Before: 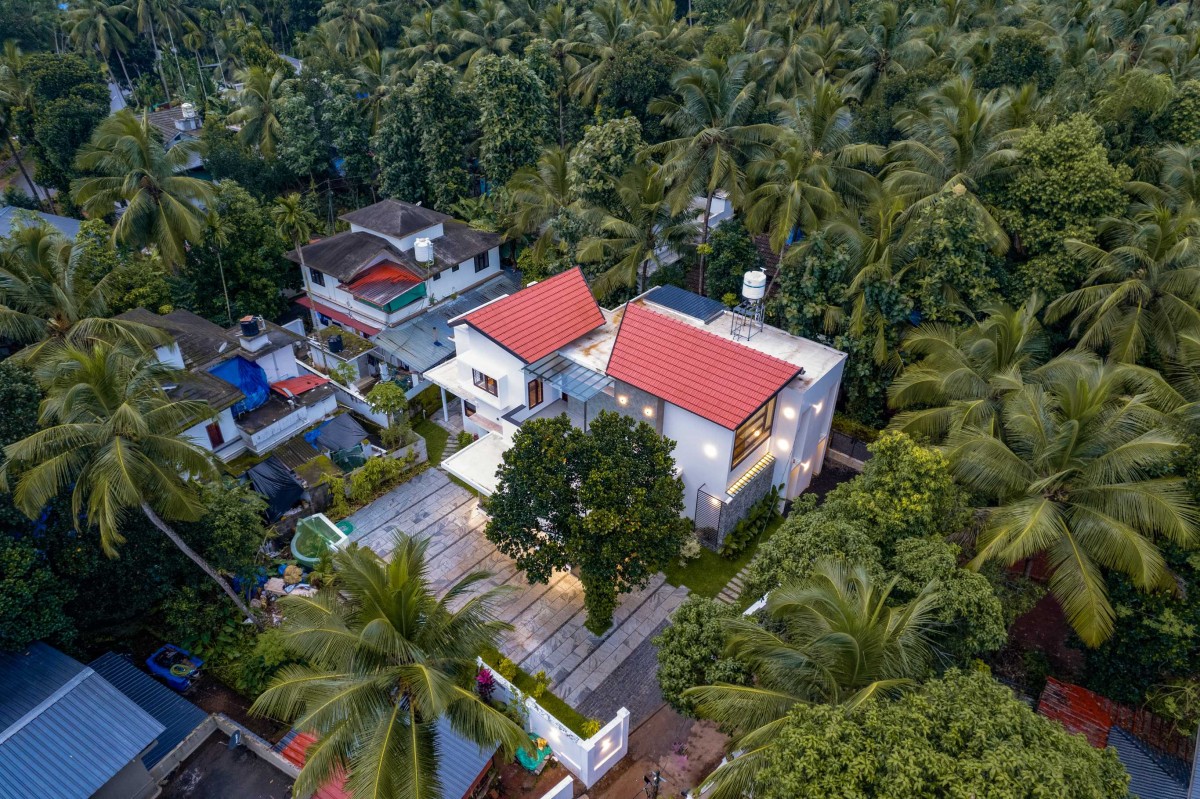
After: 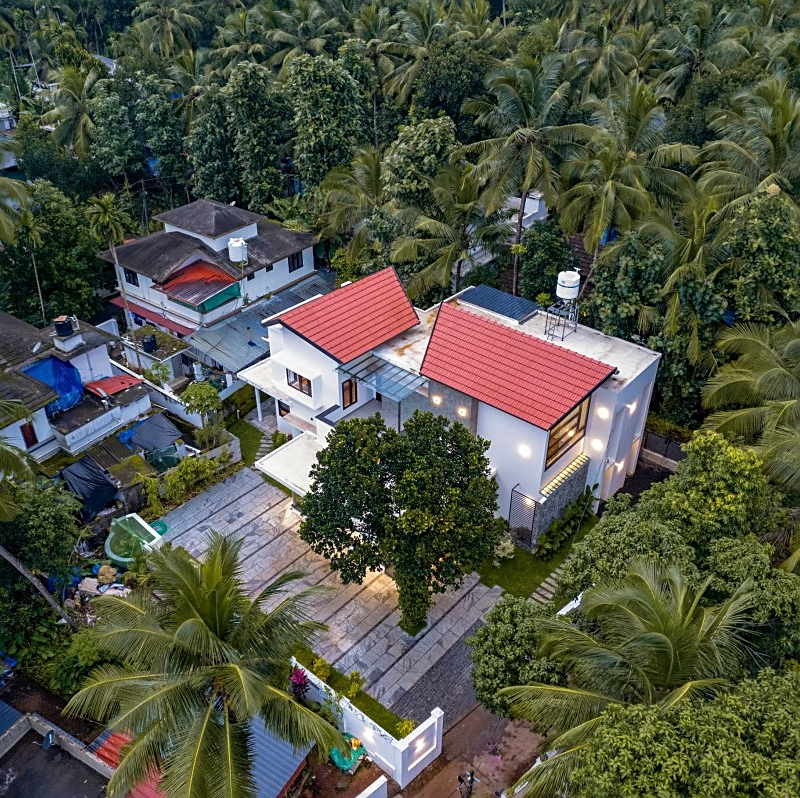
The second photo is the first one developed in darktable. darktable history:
sharpen: on, module defaults
crop and rotate: left 15.546%, right 17.787%
